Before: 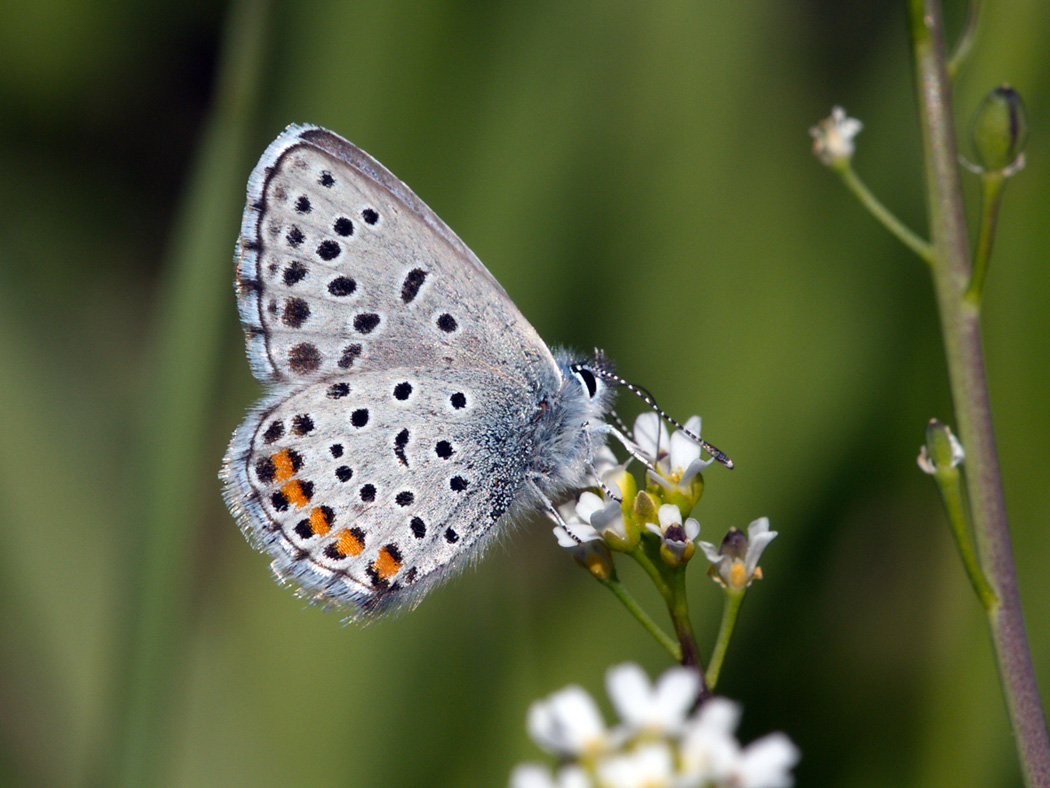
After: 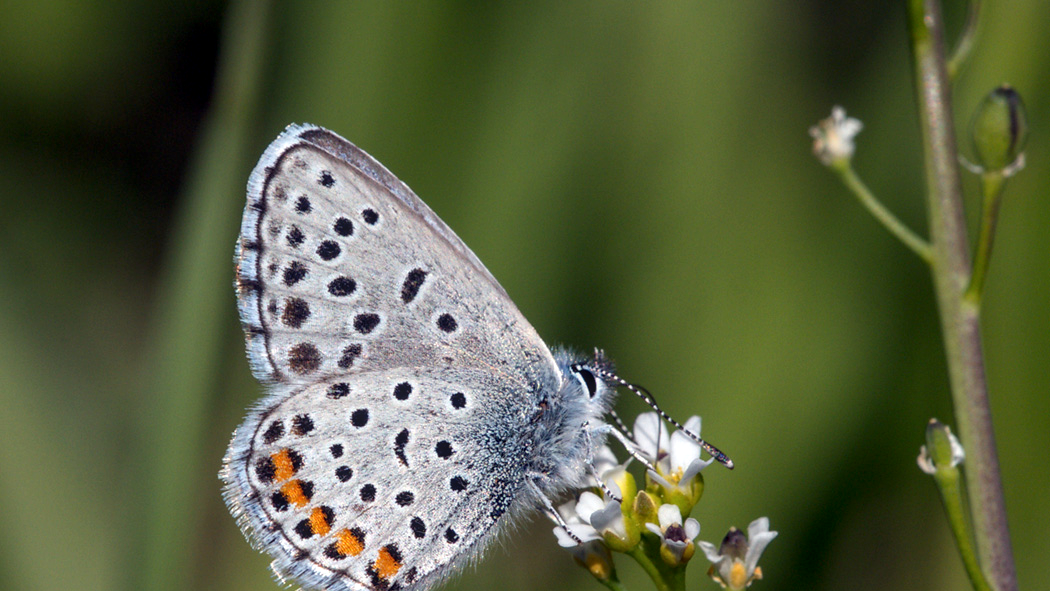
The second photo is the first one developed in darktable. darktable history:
crop: bottom 24.988%
local contrast: on, module defaults
